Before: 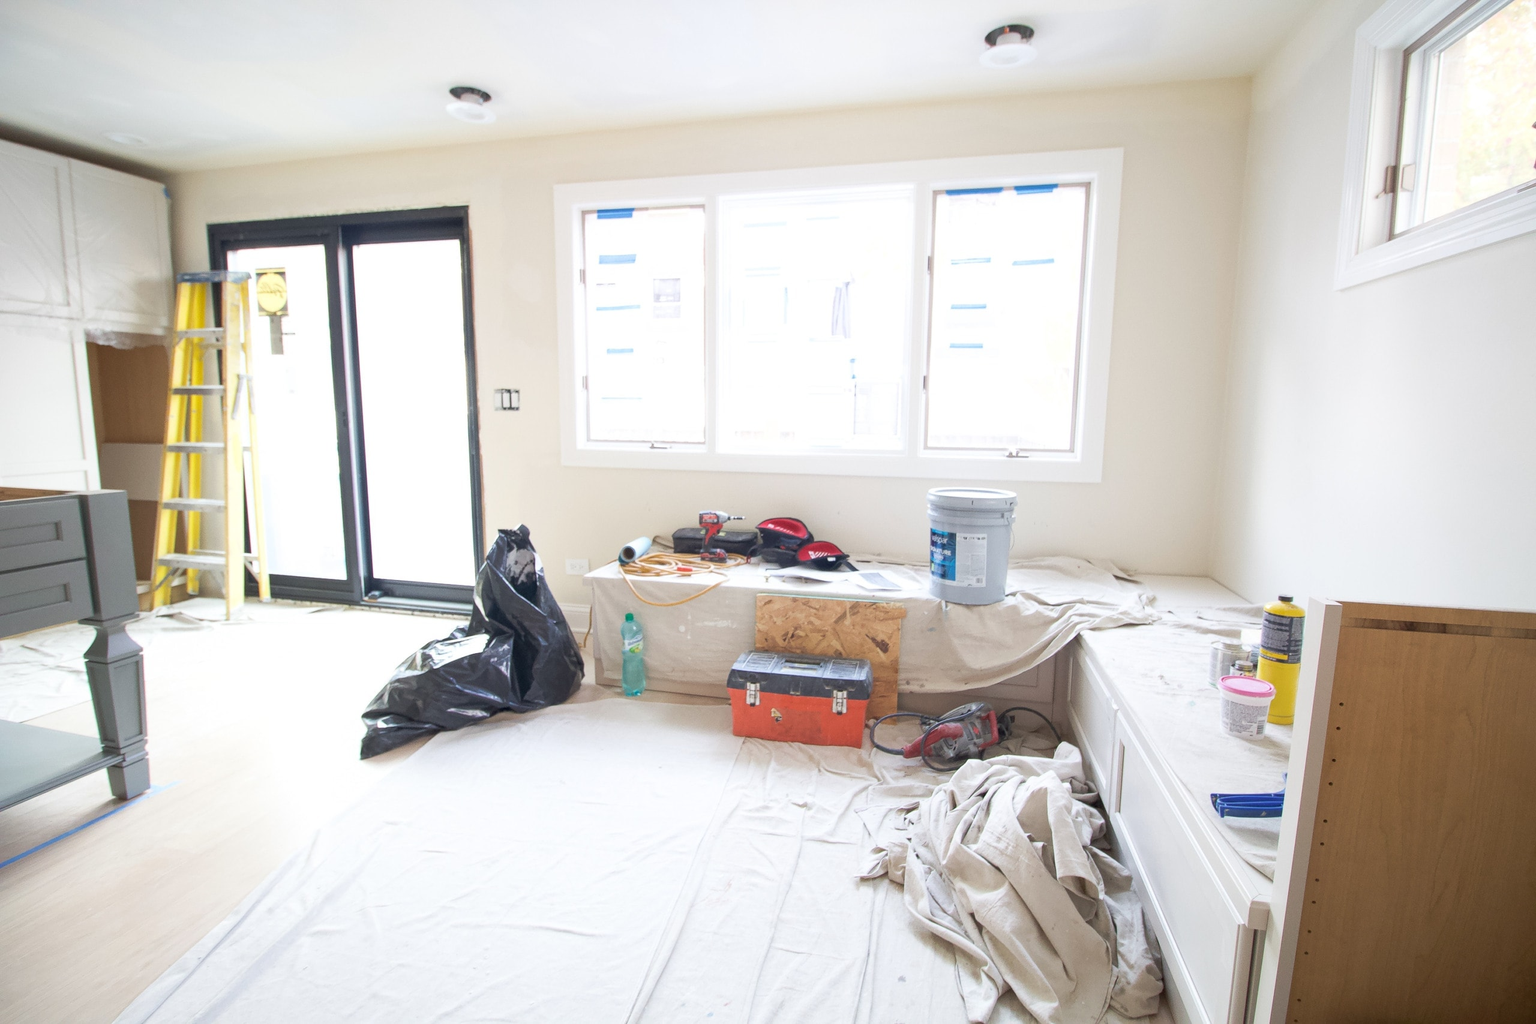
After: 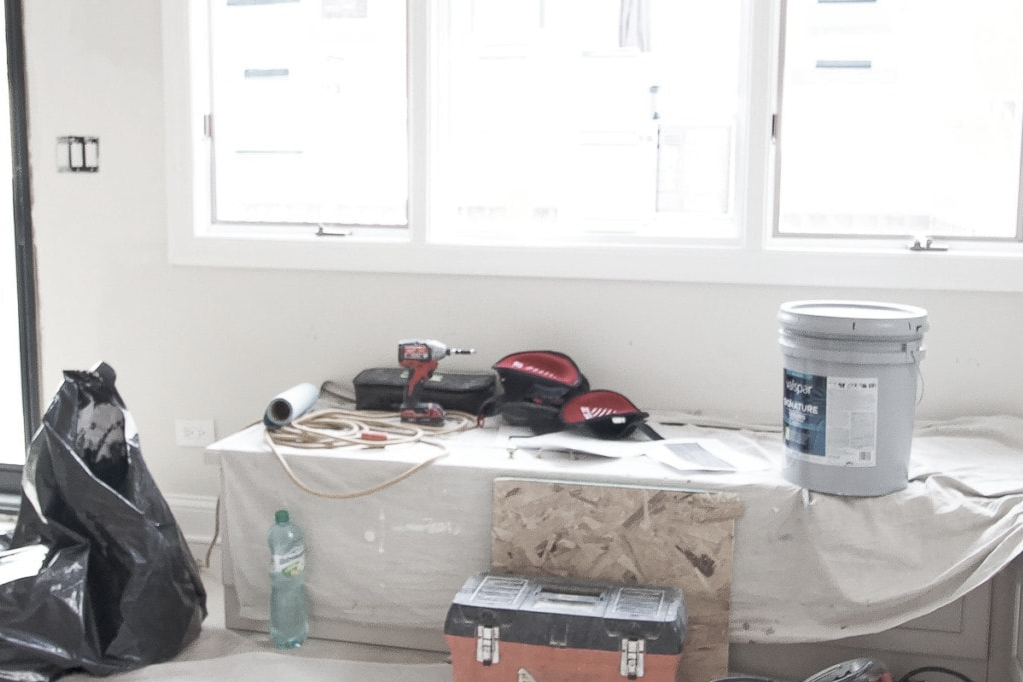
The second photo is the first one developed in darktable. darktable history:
crop: left 30%, top 30%, right 30%, bottom 30%
color zones: curves: ch1 [(0, 0.34) (0.143, 0.164) (0.286, 0.152) (0.429, 0.176) (0.571, 0.173) (0.714, 0.188) (0.857, 0.199) (1, 0.34)]
shadows and highlights: radius 125.46, shadows 30.51, highlights -30.51, low approximation 0.01, soften with gaussian
